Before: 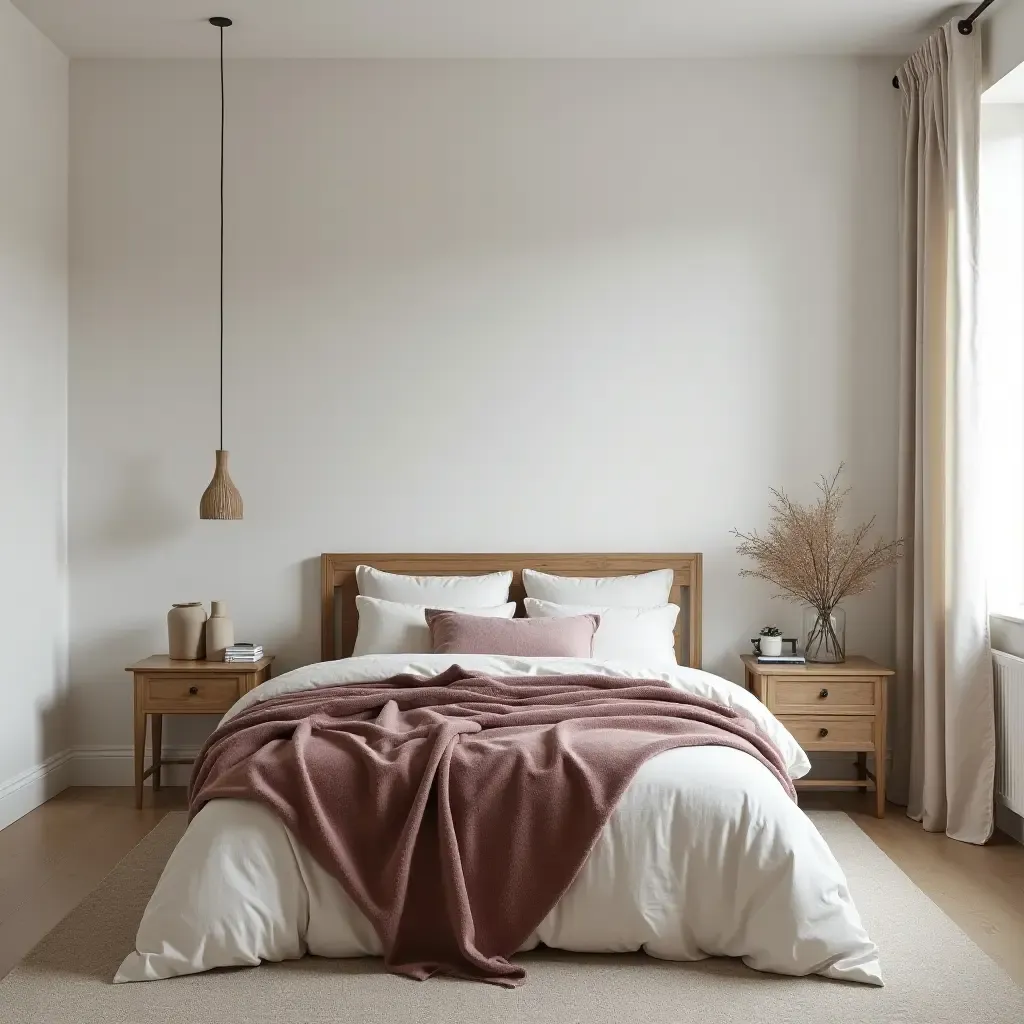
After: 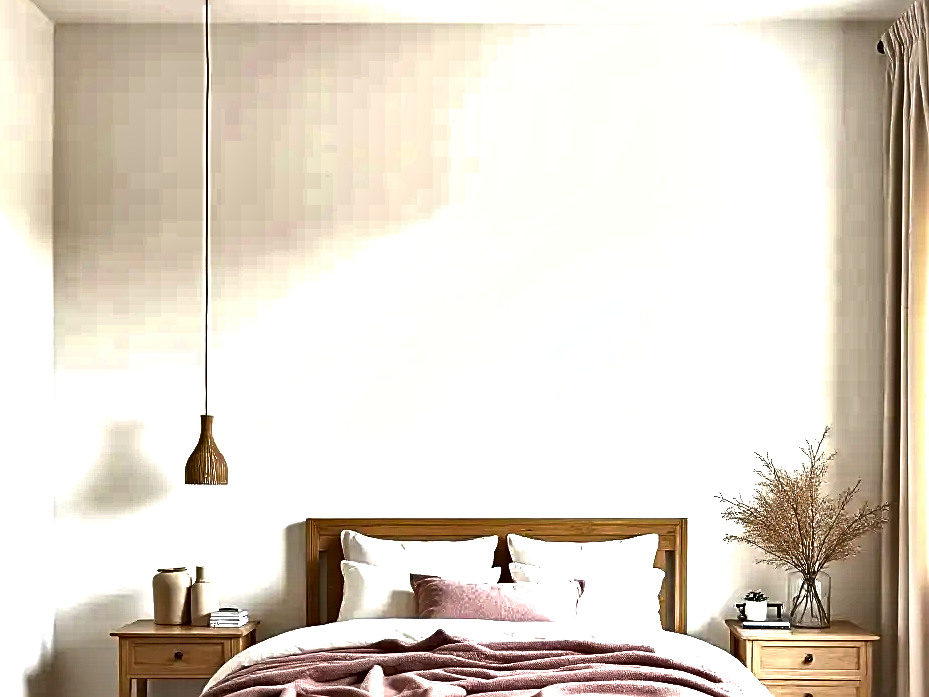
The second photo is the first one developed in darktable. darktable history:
crop: left 1.514%, top 3.46%, right 7.676%, bottom 28.473%
exposure: black level correction 0, exposure 0.696 EV, compensate highlight preservation false
haze removal: adaptive false
shadows and highlights: low approximation 0.01, soften with gaussian
tone equalizer: -8 EV -0.751 EV, -7 EV -0.737 EV, -6 EV -0.575 EV, -5 EV -0.411 EV, -3 EV 0.369 EV, -2 EV 0.6 EV, -1 EV 0.697 EV, +0 EV 0.759 EV
sharpen: on, module defaults
local contrast: mode bilateral grid, contrast 43, coarseness 69, detail 215%, midtone range 0.2
